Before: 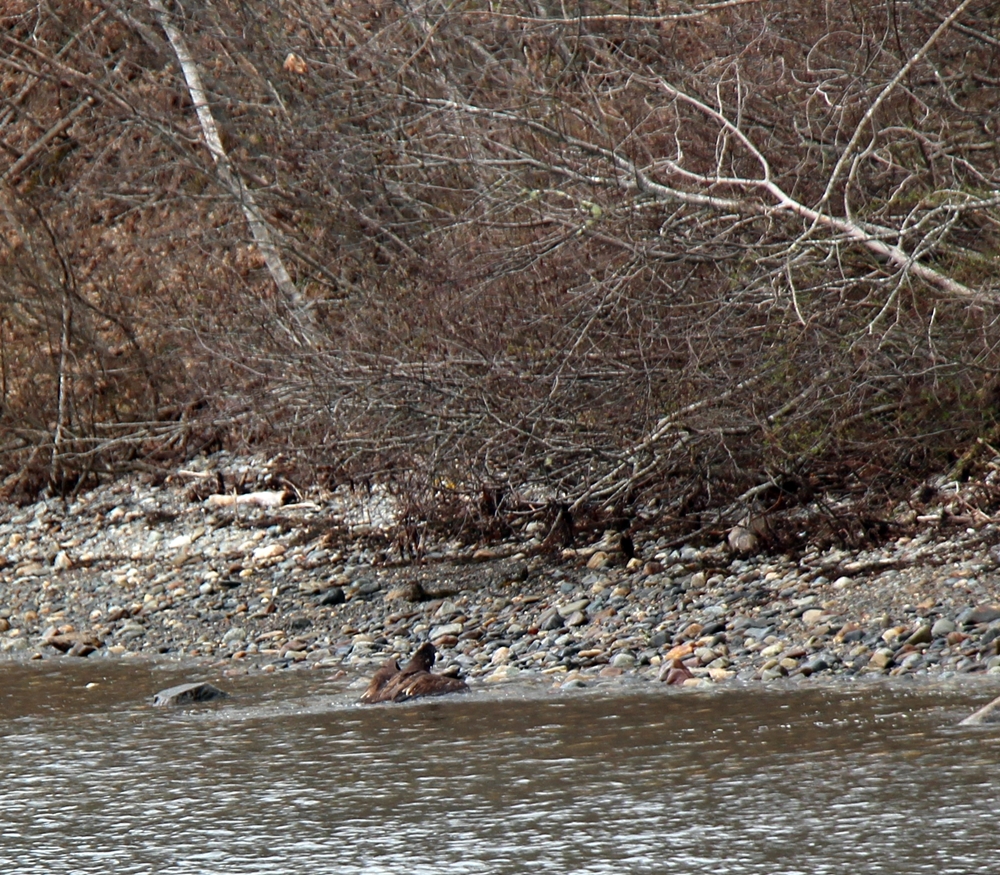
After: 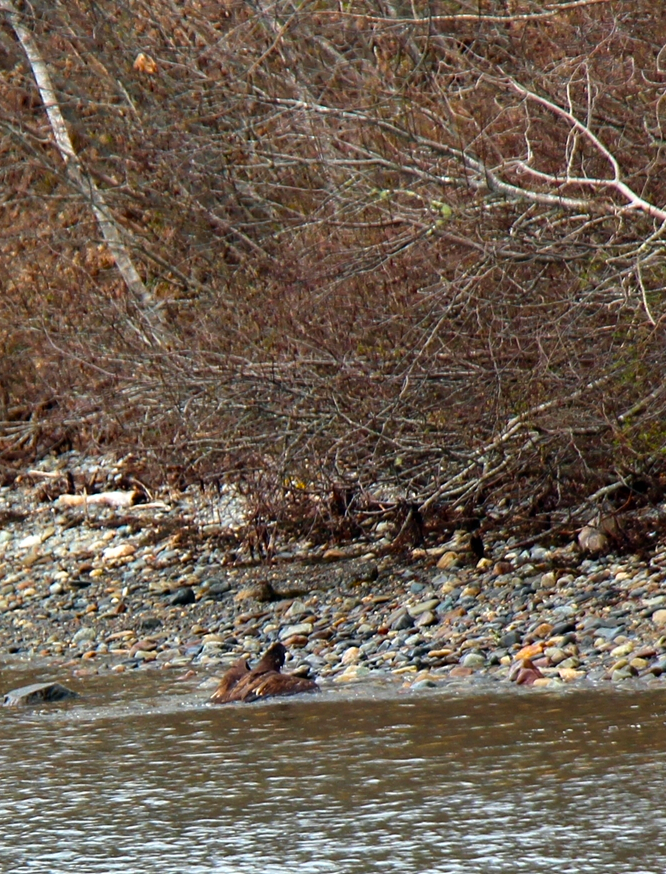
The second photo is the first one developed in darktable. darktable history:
velvia: strength 15%
color balance rgb: linear chroma grading › global chroma 15%, perceptual saturation grading › global saturation 30%
crop and rotate: left 15.055%, right 18.278%
exposure: black level correction 0, compensate exposure bias true, compensate highlight preservation false
